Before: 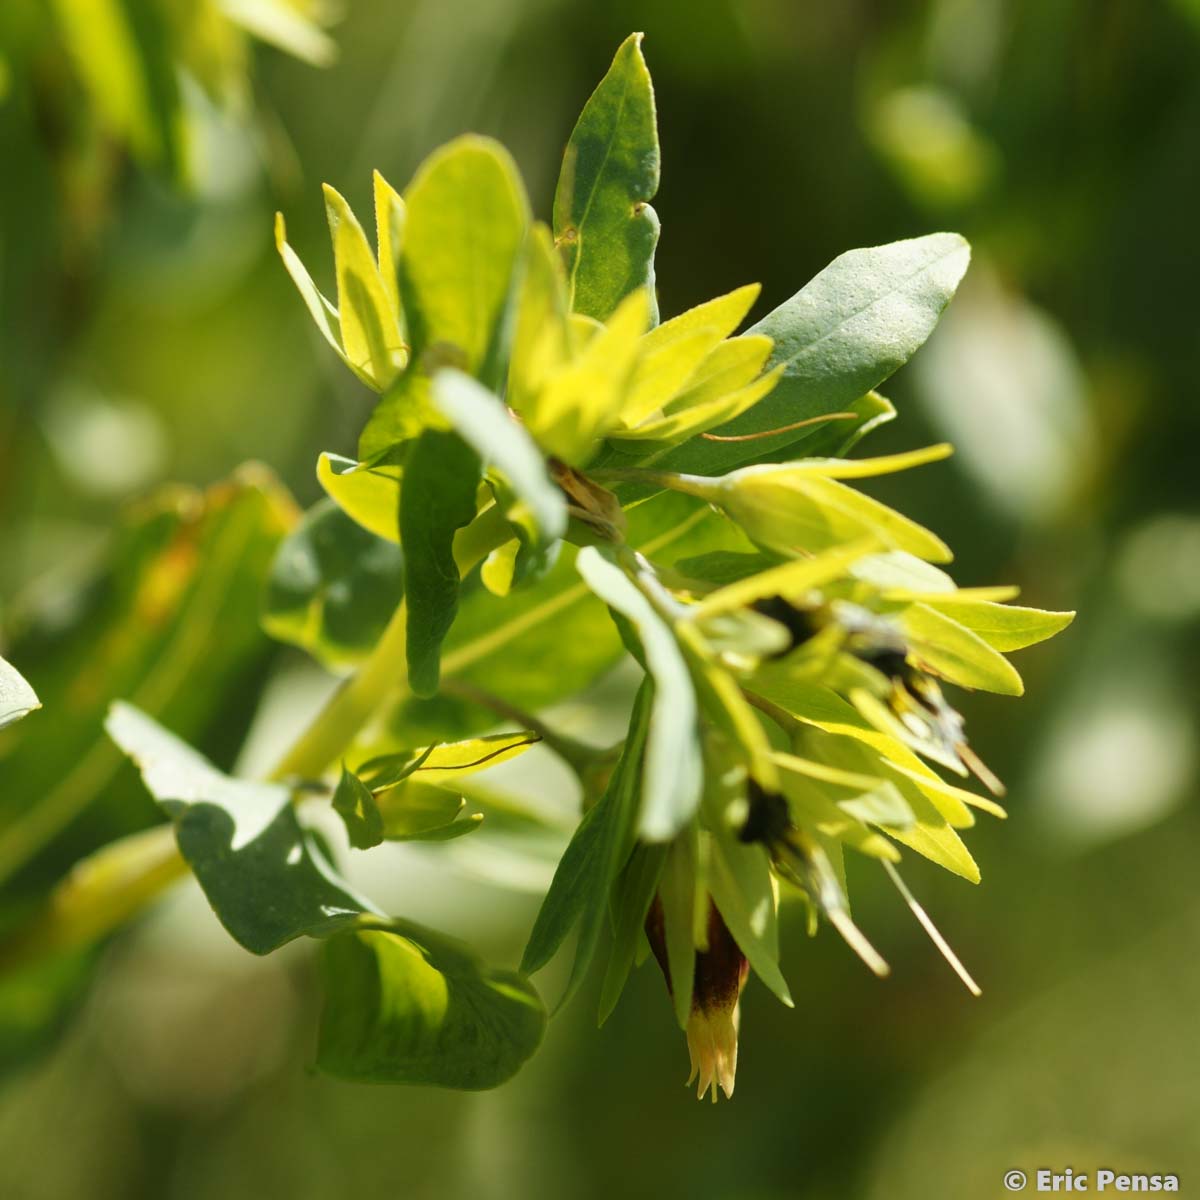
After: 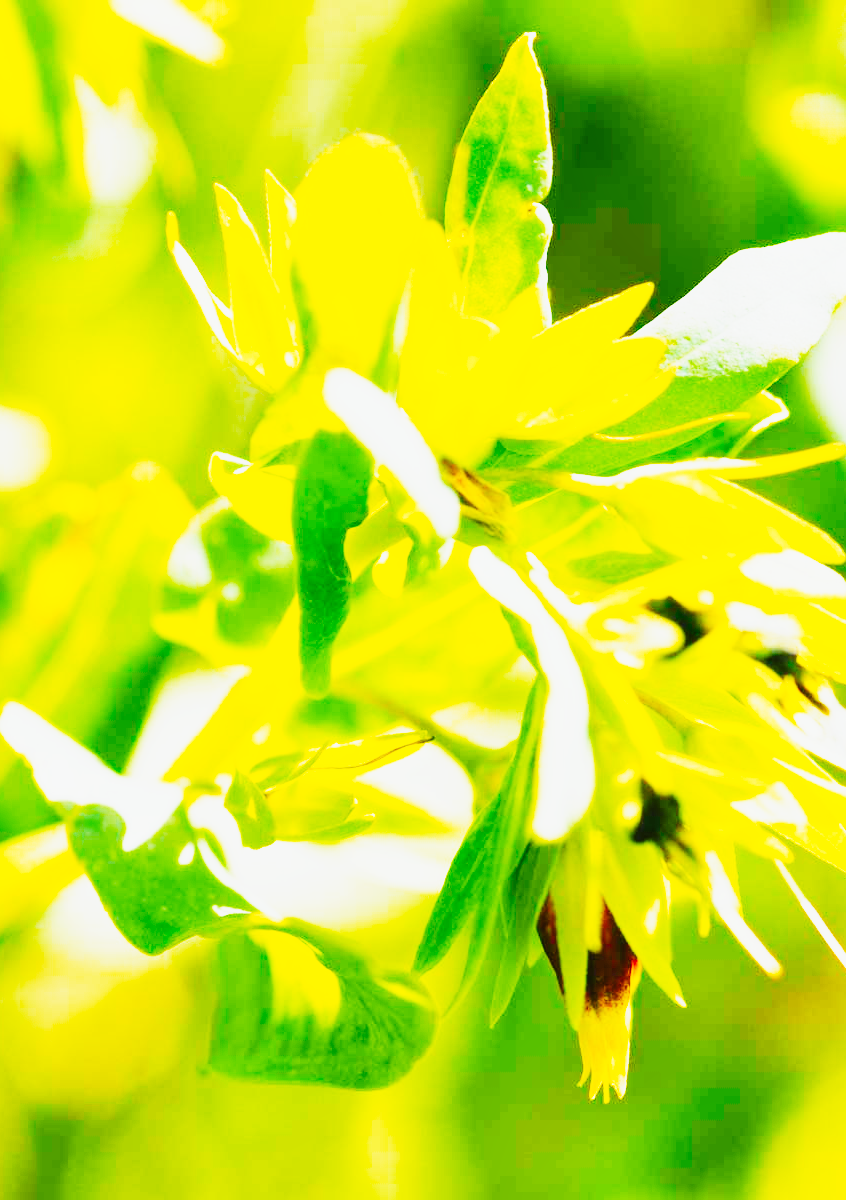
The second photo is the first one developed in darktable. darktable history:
color balance rgb: perceptual saturation grading › global saturation 30.982%, global vibrance 20%
tone equalizer: -7 EV 0.15 EV, -6 EV 0.595 EV, -5 EV 1.19 EV, -4 EV 1.36 EV, -3 EV 1.15 EV, -2 EV 0.6 EV, -1 EV 0.156 EV, smoothing diameter 24.98%, edges refinement/feathering 6.14, preserve details guided filter
crop and rotate: left 9.06%, right 20.4%
tone curve: curves: ch0 [(0, 0.011) (0.139, 0.106) (0.295, 0.271) (0.499, 0.523) (0.739, 0.782) (0.857, 0.879) (1, 0.967)]; ch1 [(0, 0) (0.272, 0.249) (0.39, 0.379) (0.469, 0.456) (0.495, 0.497) (0.524, 0.53) (0.588, 0.62) (0.725, 0.779) (1, 1)]; ch2 [(0, 0) (0.125, 0.089) (0.35, 0.317) (0.437, 0.42) (0.502, 0.499) (0.533, 0.553) (0.599, 0.638) (1, 1)], preserve colors none
color calibration: output R [1.063, -0.012, -0.003, 0], output G [0, 1.022, 0.021, 0], output B [-0.079, 0.047, 1, 0], illuminant F (fluorescent), F source F9 (Cool White Deluxe 4150 K) – high CRI, x 0.374, y 0.373, temperature 4153.96 K
base curve: curves: ch0 [(0, 0) (0.007, 0.004) (0.027, 0.03) (0.046, 0.07) (0.207, 0.54) (0.442, 0.872) (0.673, 0.972) (1, 1)], preserve colors none
exposure: black level correction 0, exposure 1 EV, compensate highlight preservation false
